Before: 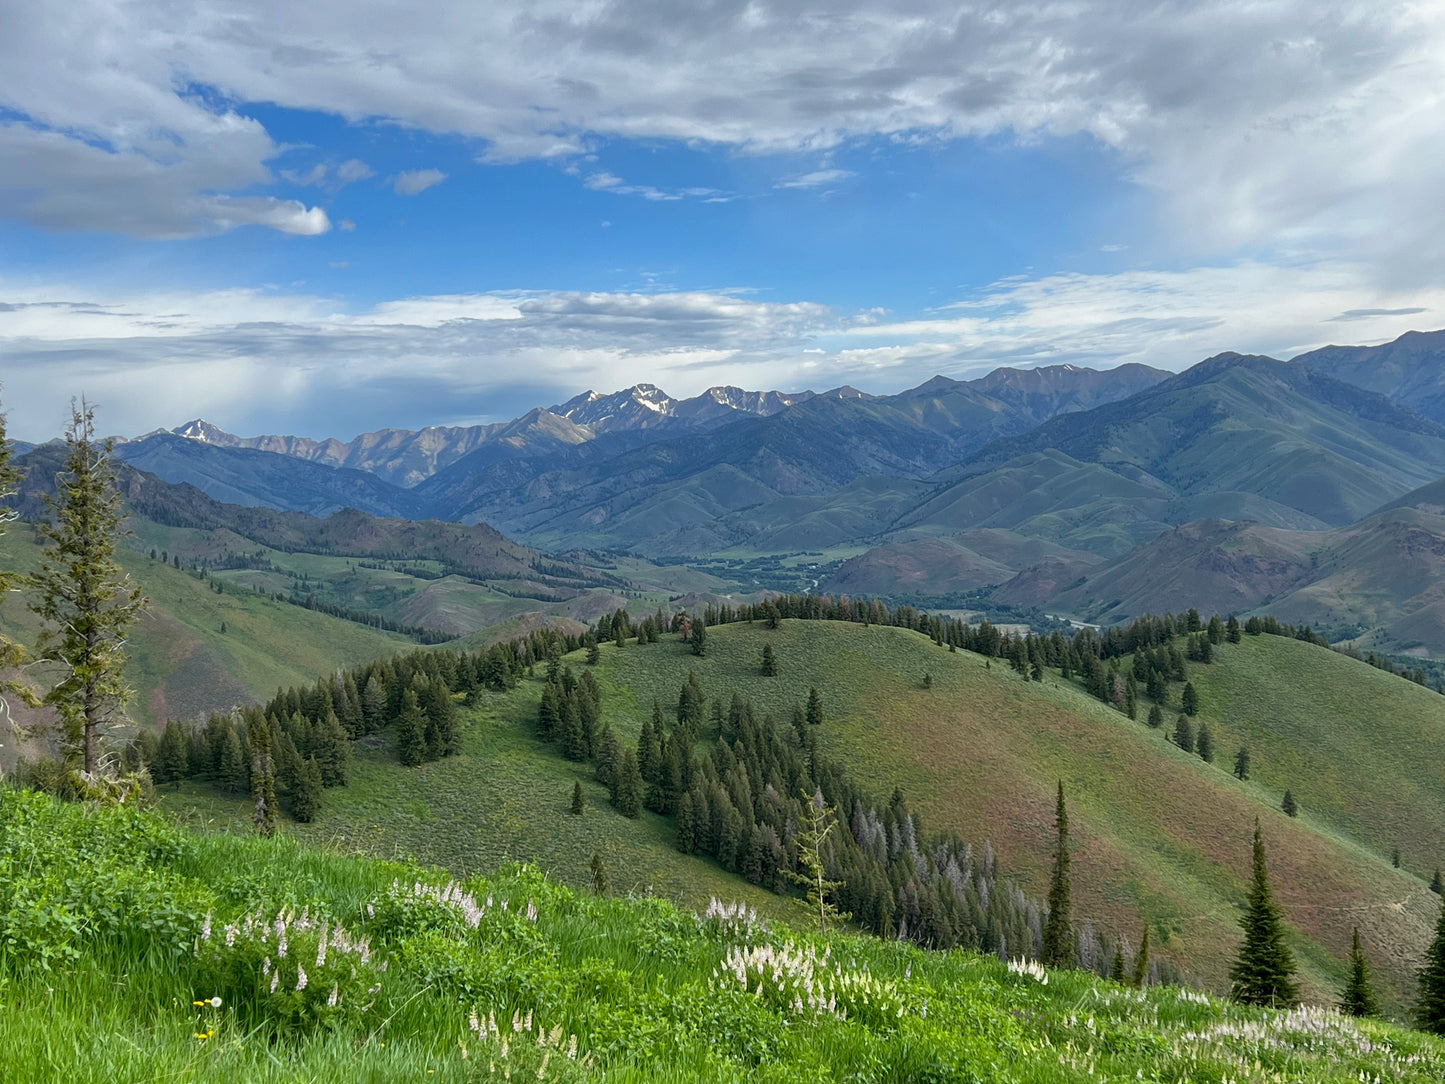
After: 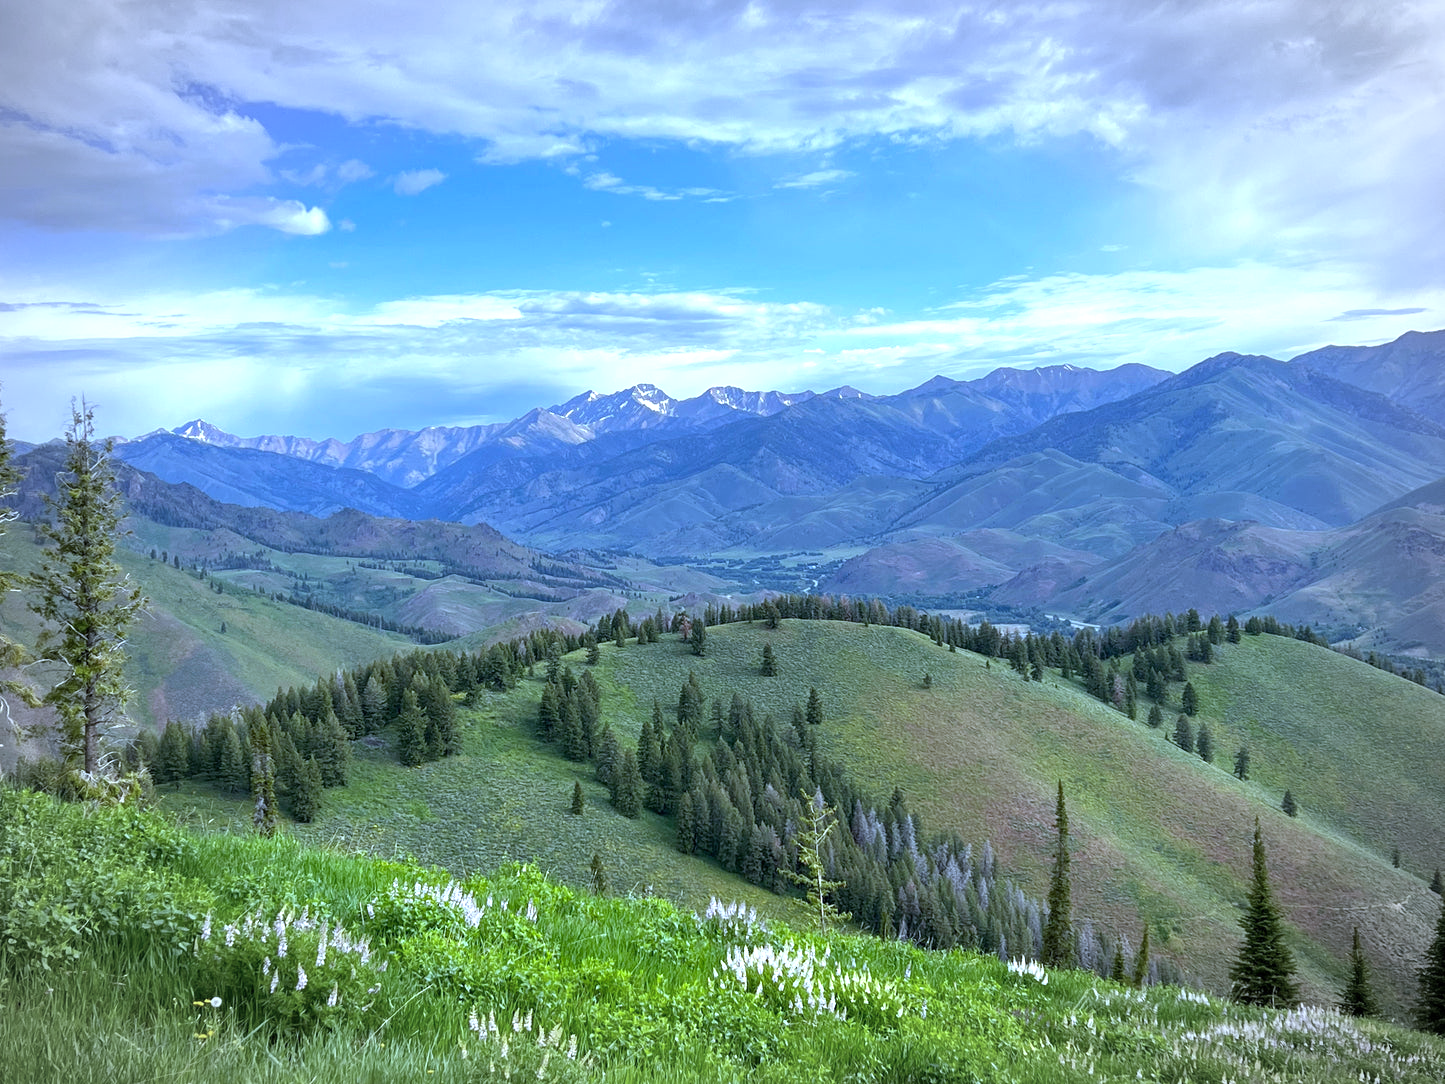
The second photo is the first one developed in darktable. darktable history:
vignetting: automatic ratio true
exposure: exposure 0.74 EV, compensate highlight preservation false
white balance: red 0.871, blue 1.249
